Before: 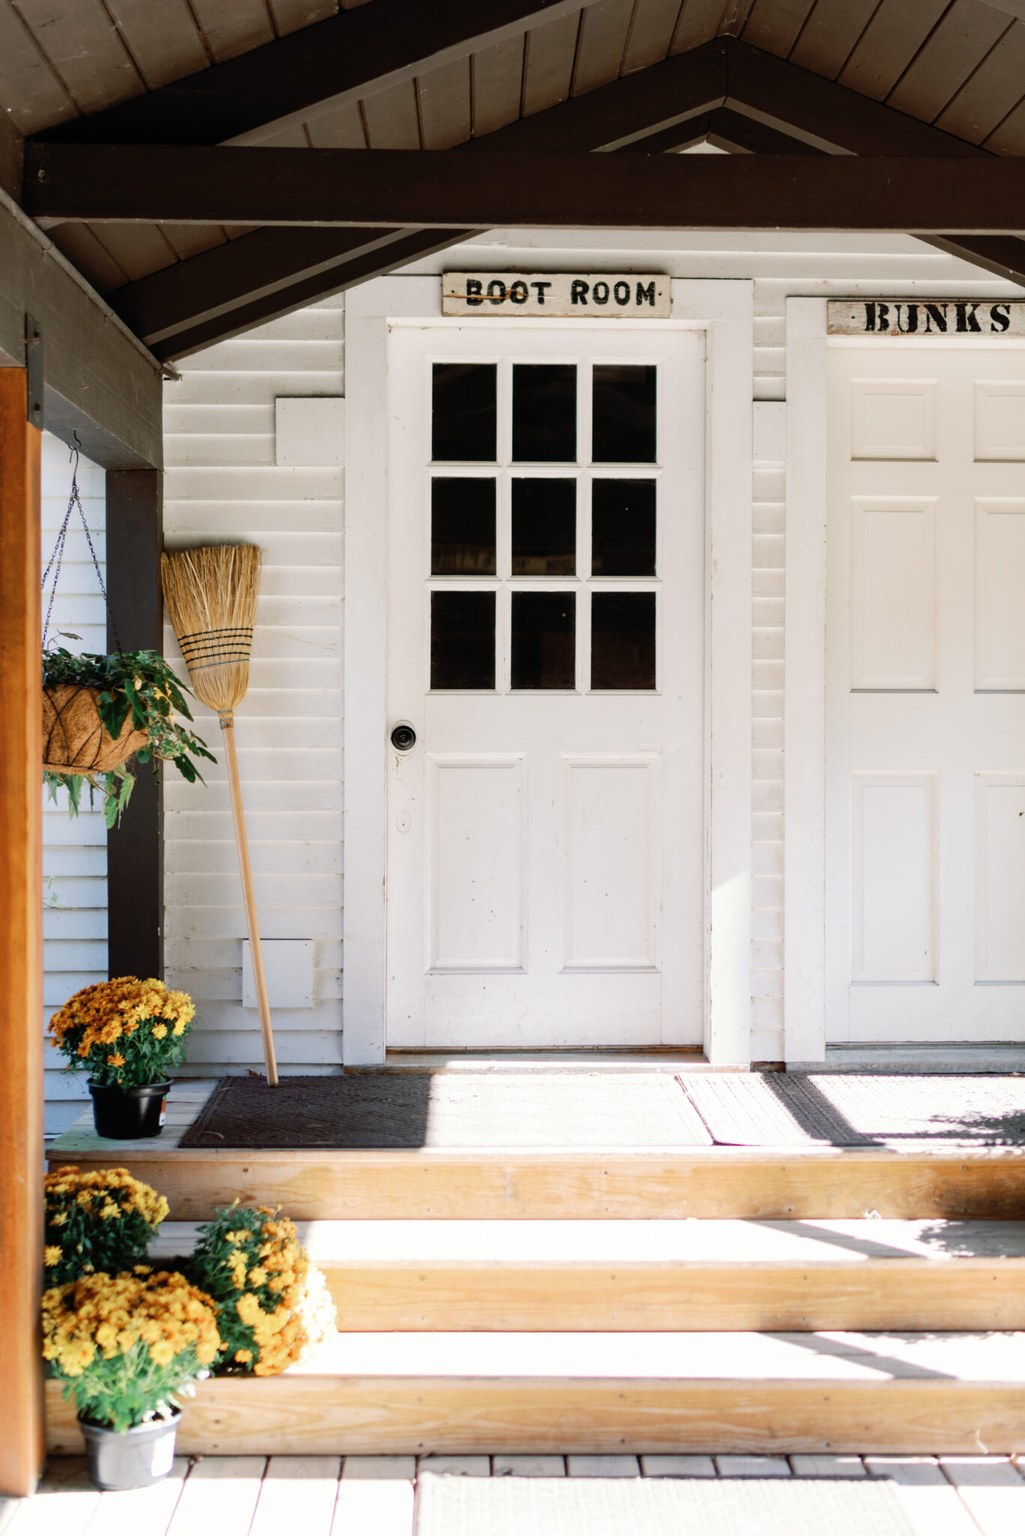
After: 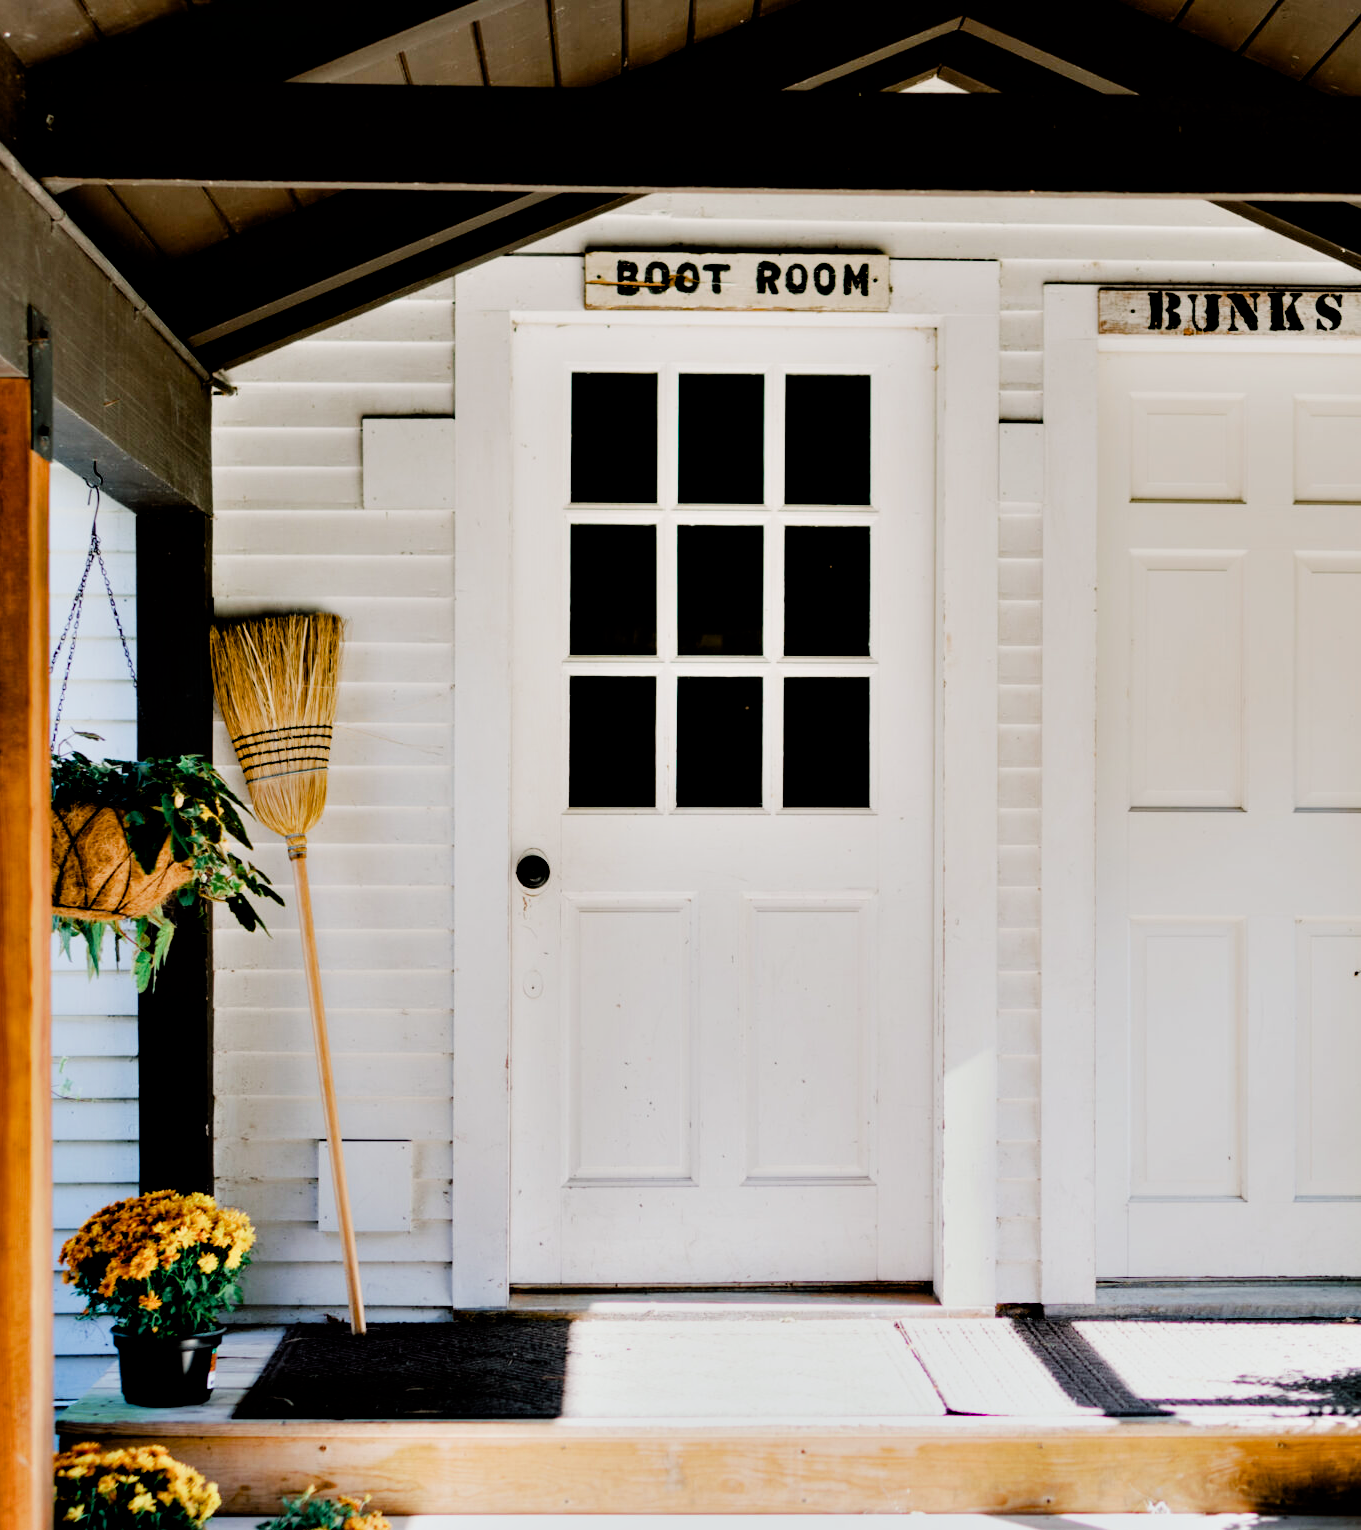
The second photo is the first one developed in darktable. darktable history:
filmic rgb: black relative exposure -5 EV, hardness 2.88, contrast 1.1, highlights saturation mix -20%
crop: left 0.387%, top 5.469%, bottom 19.809%
contrast equalizer: octaves 7, y [[0.6 ×6], [0.55 ×6], [0 ×6], [0 ×6], [0 ×6]]
color balance rgb: perceptual saturation grading › global saturation 35%, perceptual saturation grading › highlights -30%, perceptual saturation grading › shadows 35%, perceptual brilliance grading › global brilliance 3%, perceptual brilliance grading › highlights -3%, perceptual brilliance grading › shadows 3%
